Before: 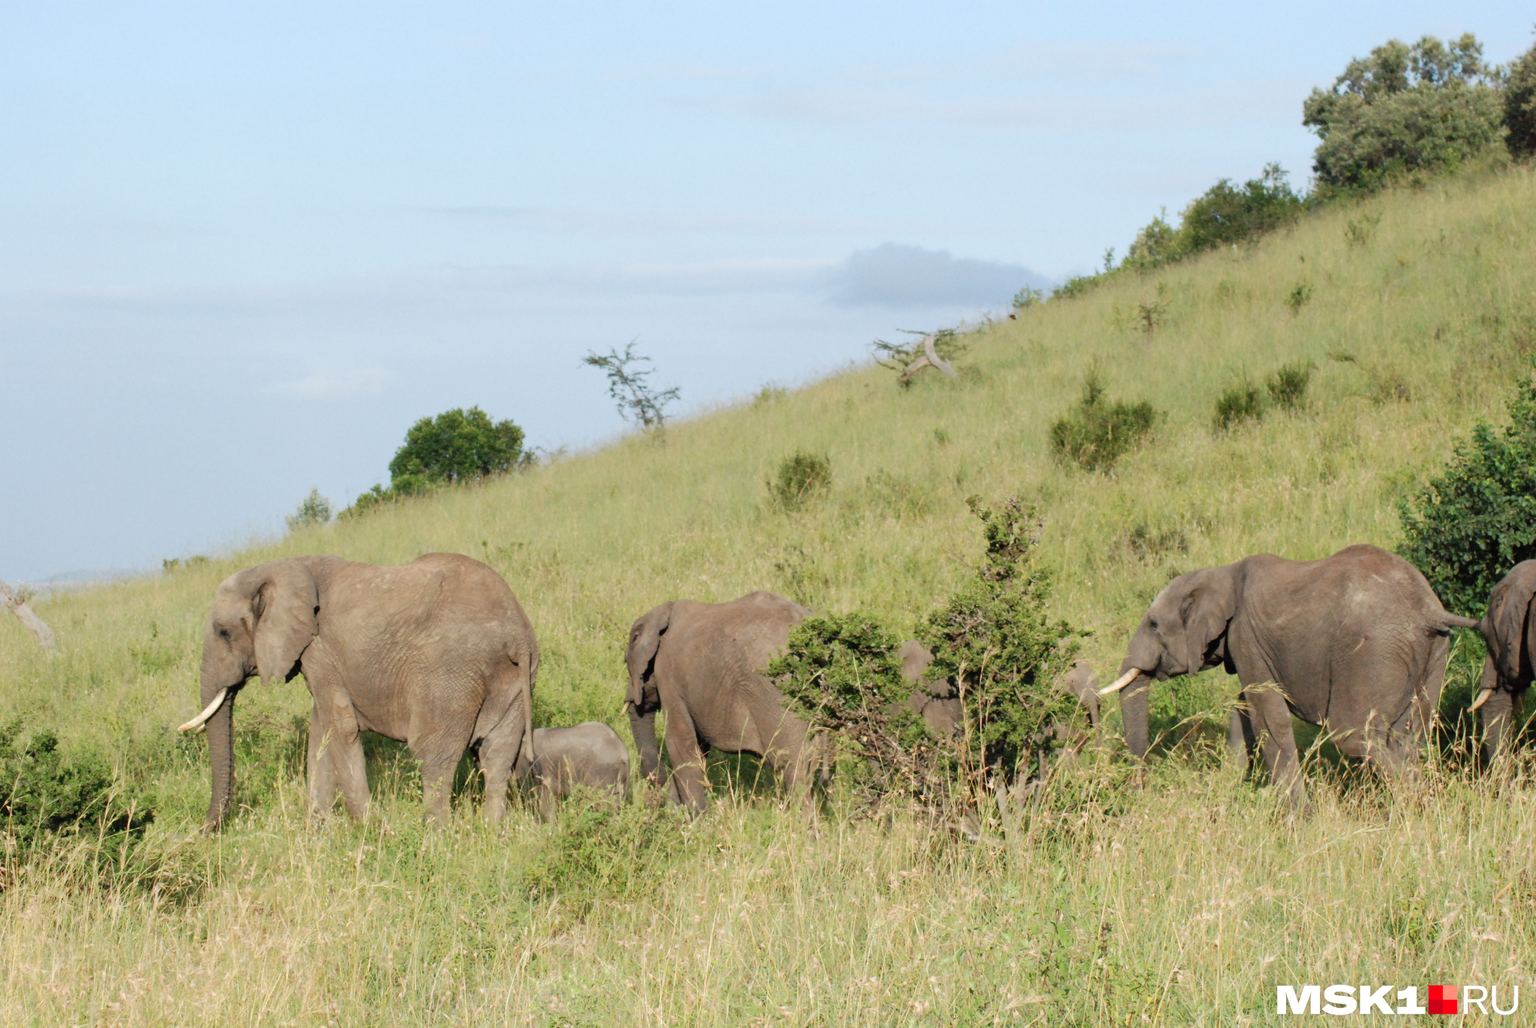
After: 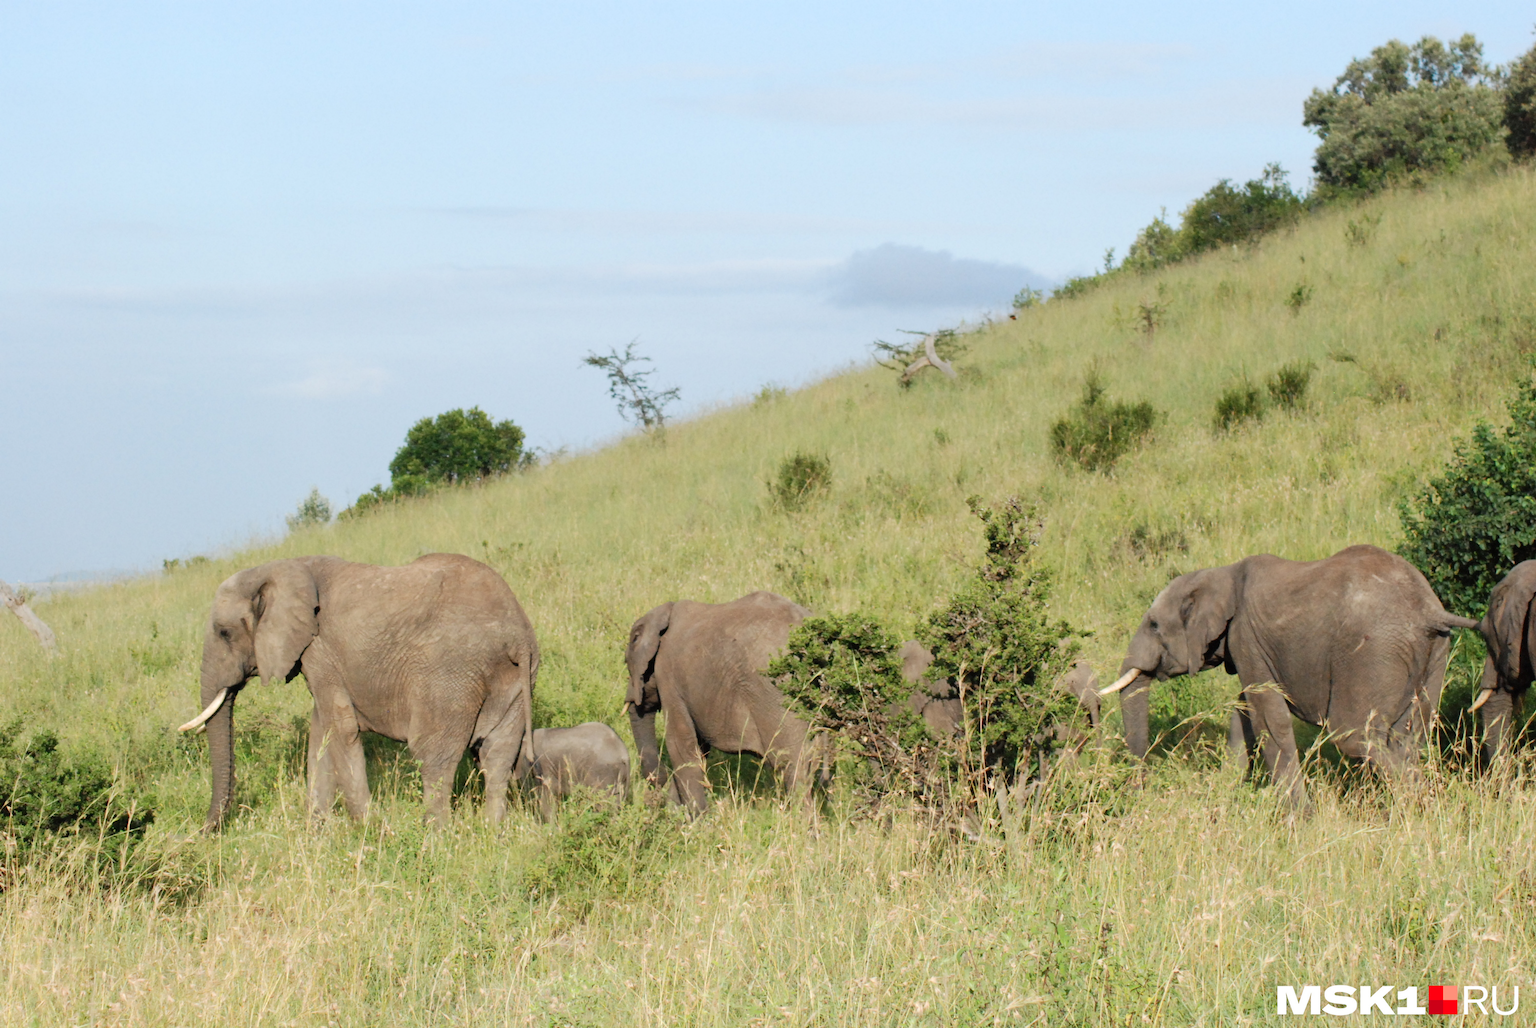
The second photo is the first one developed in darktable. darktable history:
contrast brightness saturation: contrast 0.078, saturation 0.017
